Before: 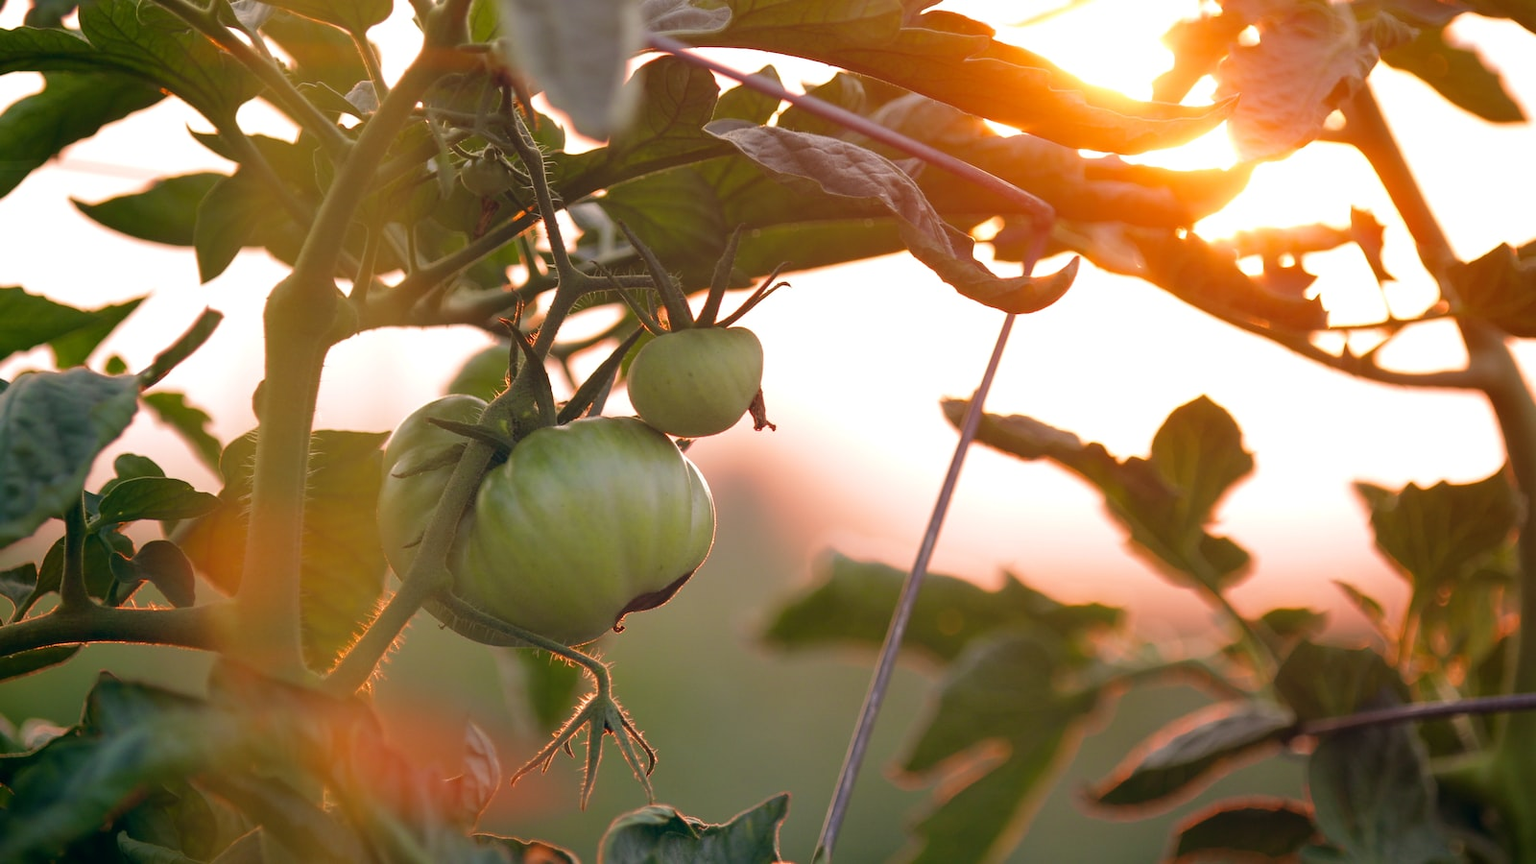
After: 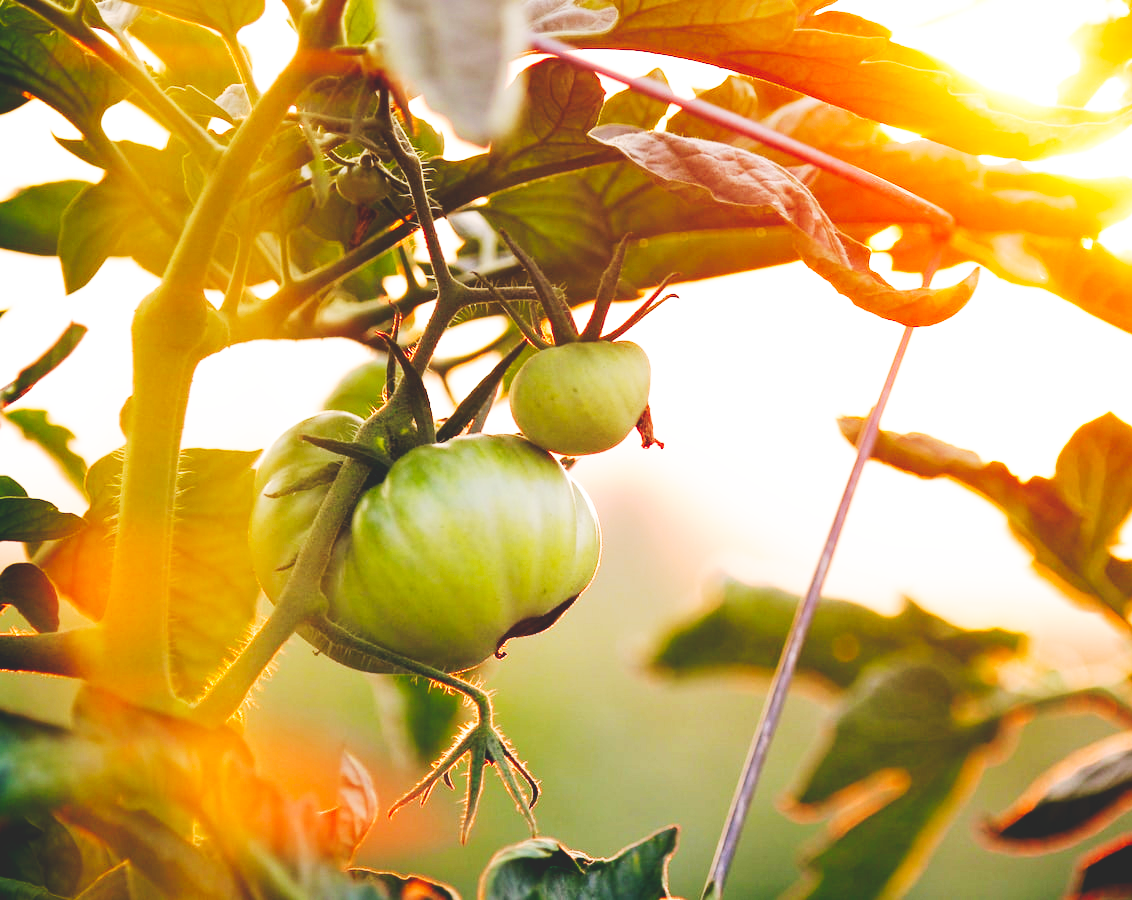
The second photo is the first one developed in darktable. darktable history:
tone curve: curves: ch0 [(0, 0) (0.003, 0.161) (0.011, 0.161) (0.025, 0.161) (0.044, 0.161) (0.069, 0.161) (0.1, 0.161) (0.136, 0.163) (0.177, 0.179) (0.224, 0.207) (0.277, 0.243) (0.335, 0.292) (0.399, 0.361) (0.468, 0.452) (0.543, 0.547) (0.623, 0.638) (0.709, 0.731) (0.801, 0.826) (0.898, 0.911) (1, 1)], preserve colors none
base curve: curves: ch0 [(0, 0) (0.007, 0.004) (0.027, 0.03) (0.046, 0.07) (0.207, 0.54) (0.442, 0.872) (0.673, 0.972) (1, 1)], preserve colors none
crop and rotate: left 9.061%, right 20.142%
